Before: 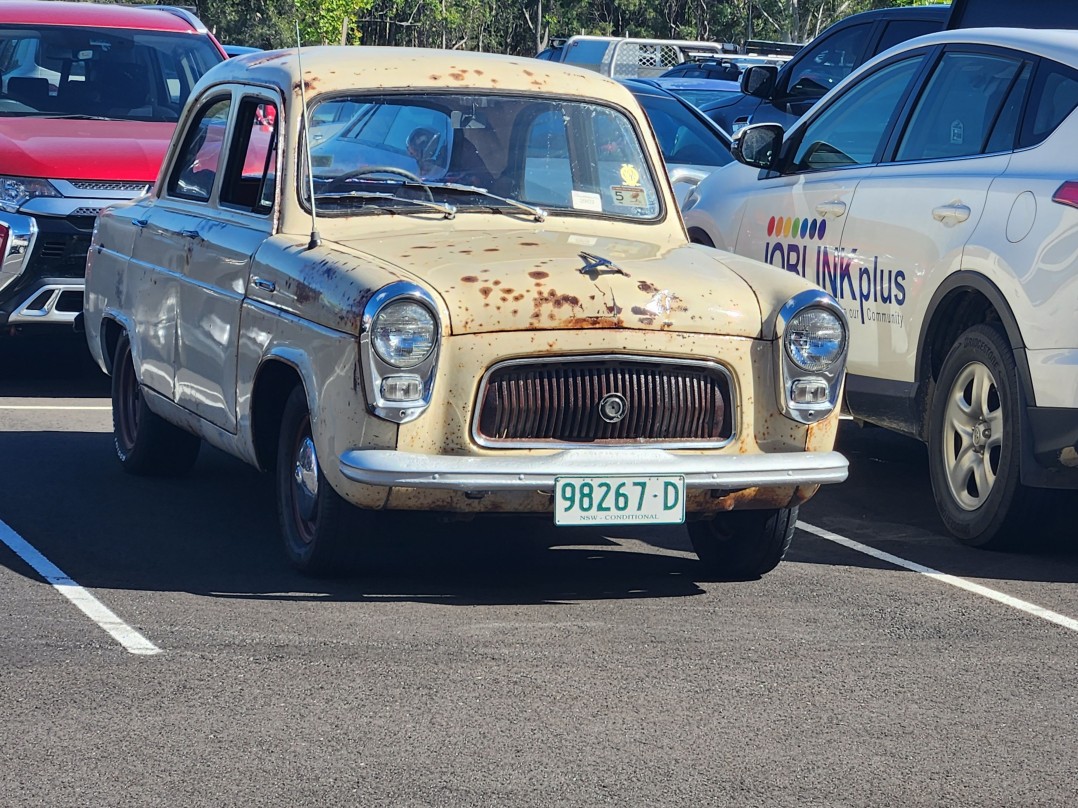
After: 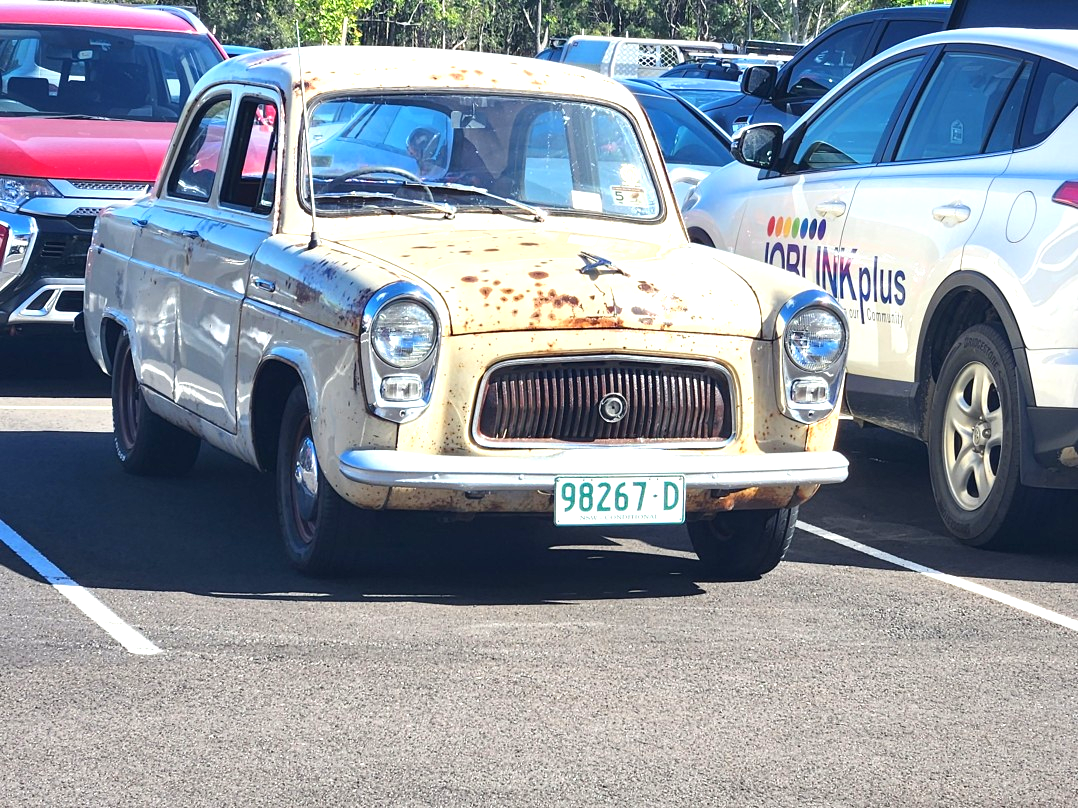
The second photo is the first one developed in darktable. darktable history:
exposure: exposure 0.998 EV, compensate highlight preservation false
